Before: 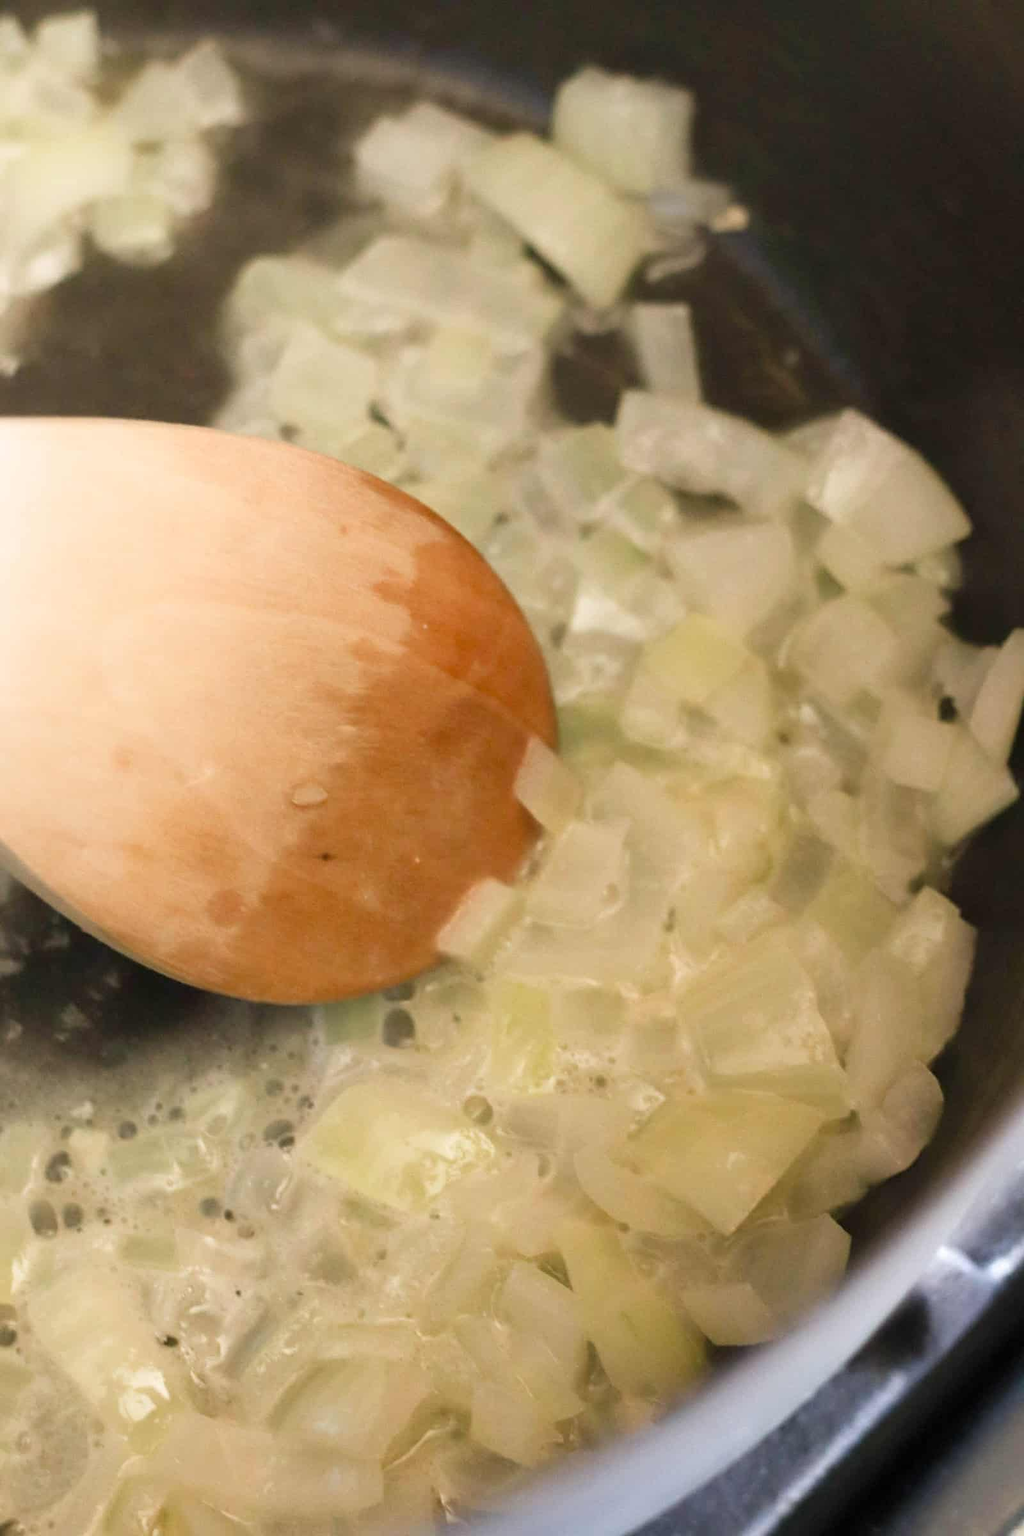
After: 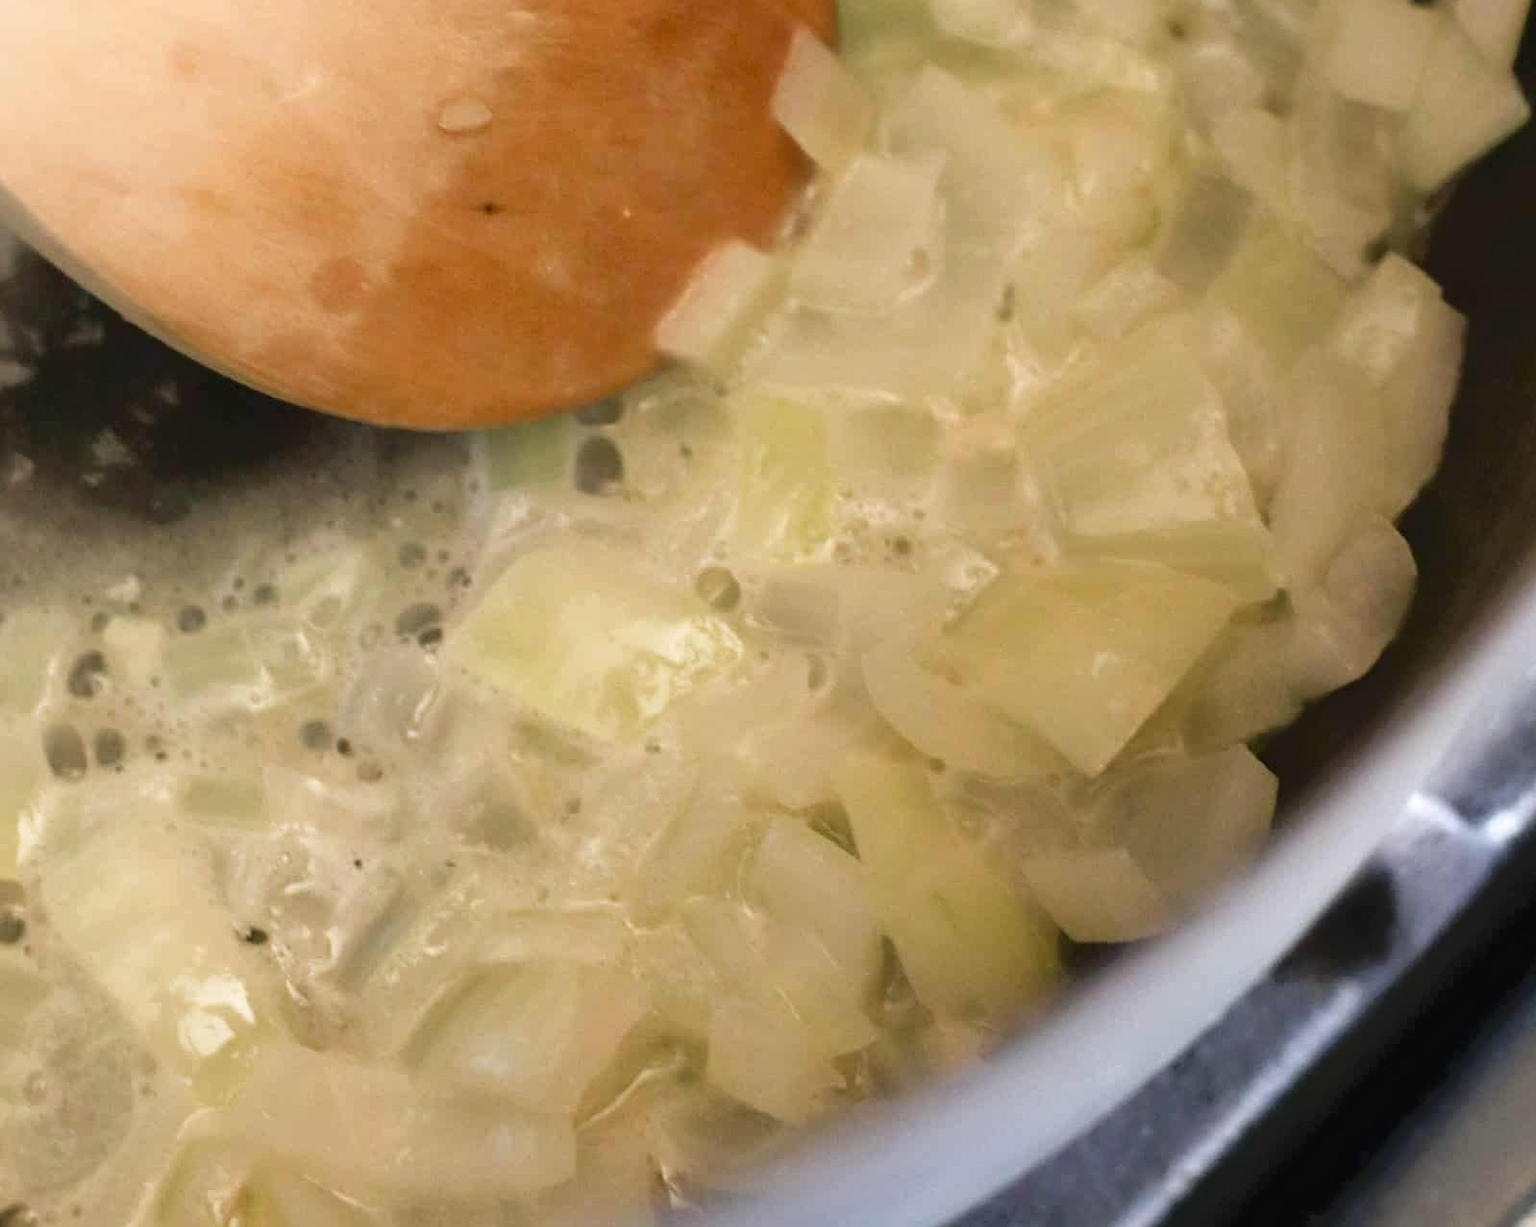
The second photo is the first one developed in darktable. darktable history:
crop and rotate: top 46.766%, right 0.075%
tone curve: curves: ch0 [(0, 0) (0.003, 0.026) (0.011, 0.024) (0.025, 0.022) (0.044, 0.031) (0.069, 0.067) (0.1, 0.094) (0.136, 0.102) (0.177, 0.14) (0.224, 0.189) (0.277, 0.238) (0.335, 0.325) (0.399, 0.379) (0.468, 0.453) (0.543, 0.528) (0.623, 0.609) (0.709, 0.695) (0.801, 0.793) (0.898, 0.898) (1, 1)], color space Lab, independent channels, preserve colors none
